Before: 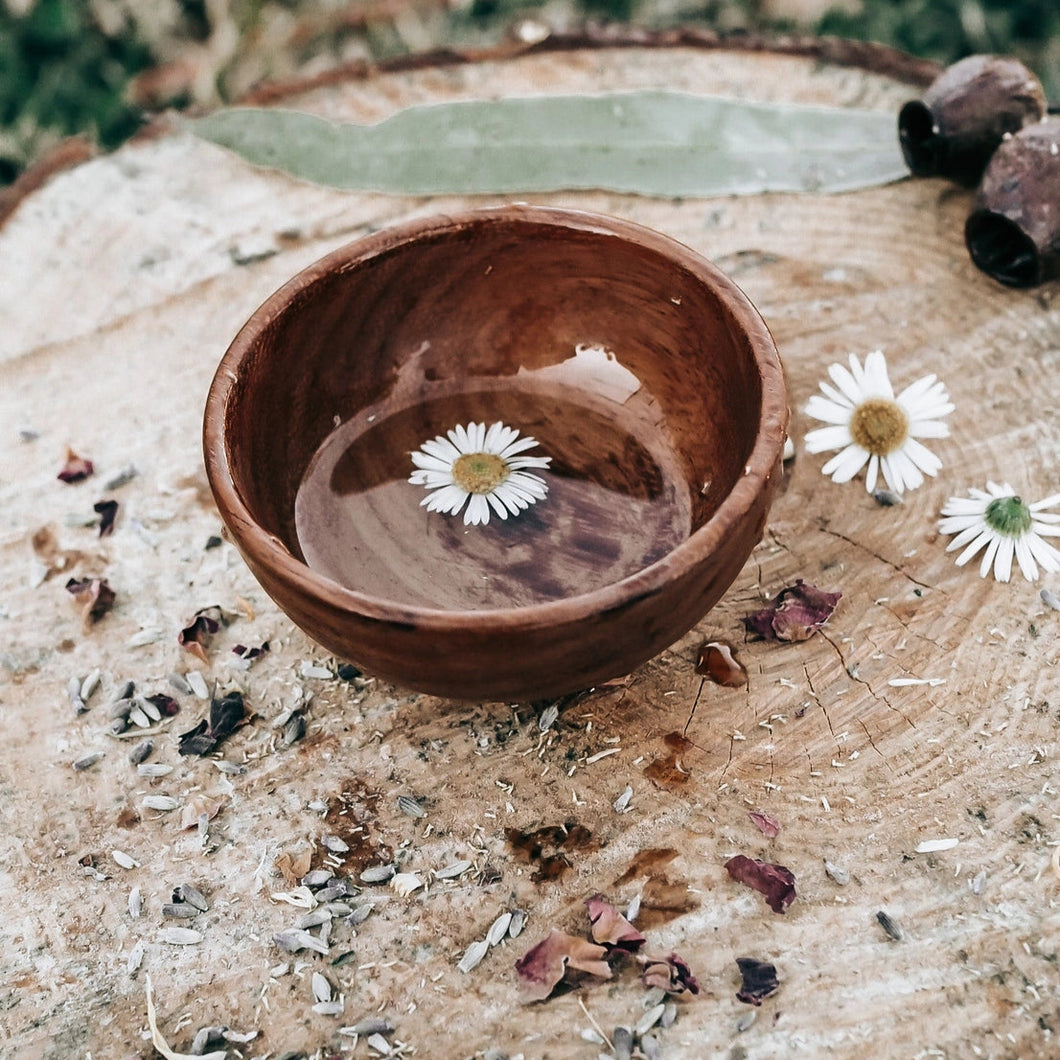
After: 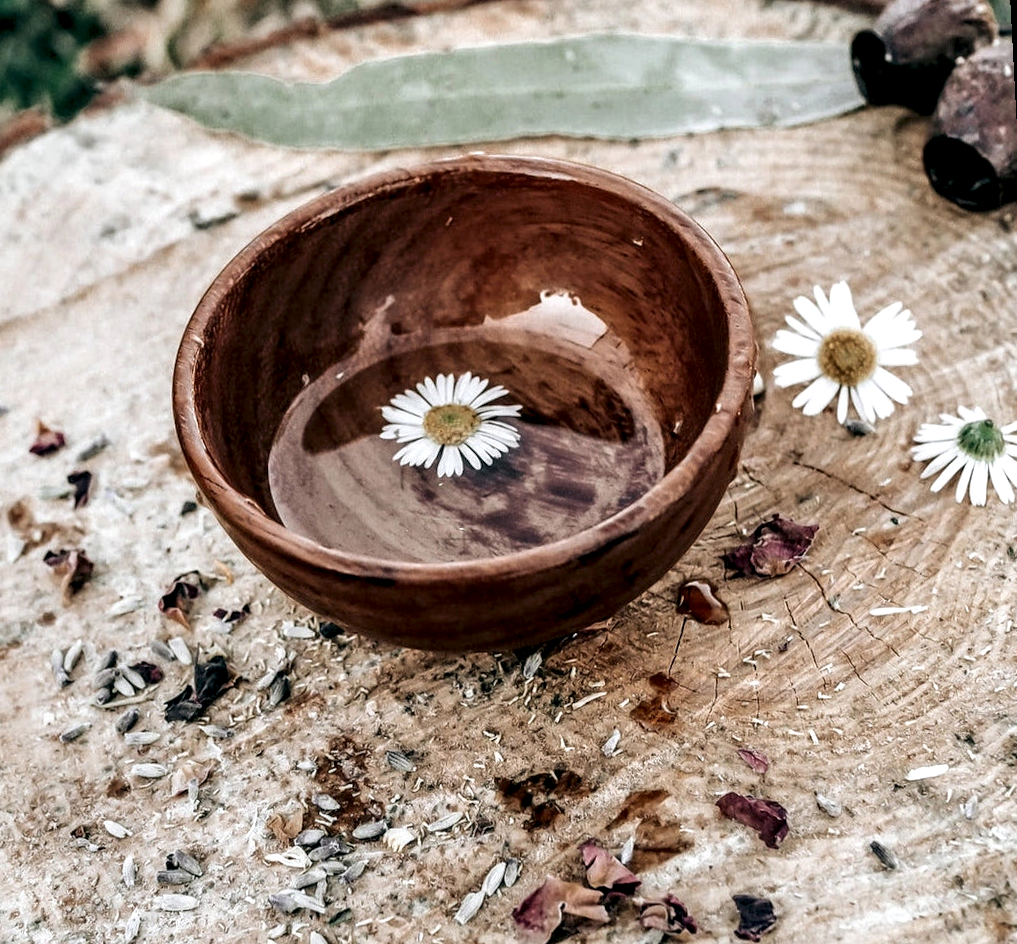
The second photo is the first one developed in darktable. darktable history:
local contrast: highlights 60%, shadows 60%, detail 160%
rotate and perspective: rotation -3°, crop left 0.031, crop right 0.968, crop top 0.07, crop bottom 0.93
crop and rotate: left 1.774%, right 0.633%, bottom 1.28%
